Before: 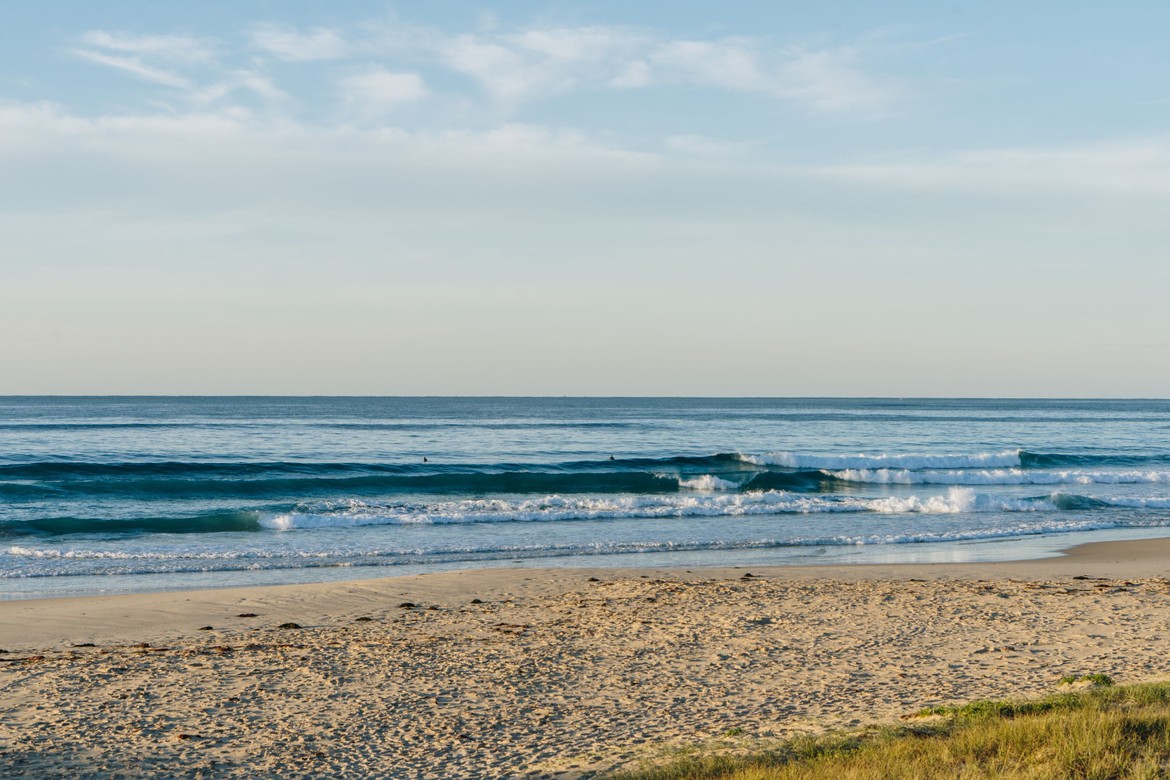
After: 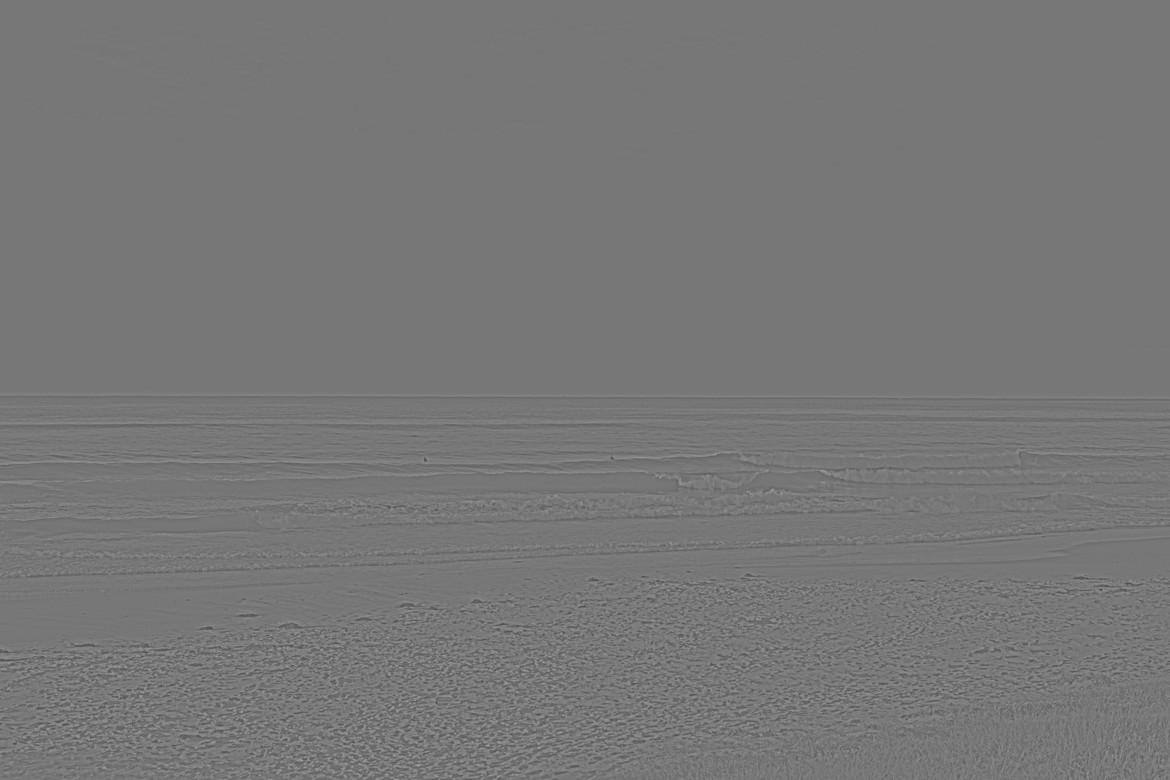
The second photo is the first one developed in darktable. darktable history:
local contrast: on, module defaults
highpass: sharpness 5.84%, contrast boost 8.44%
